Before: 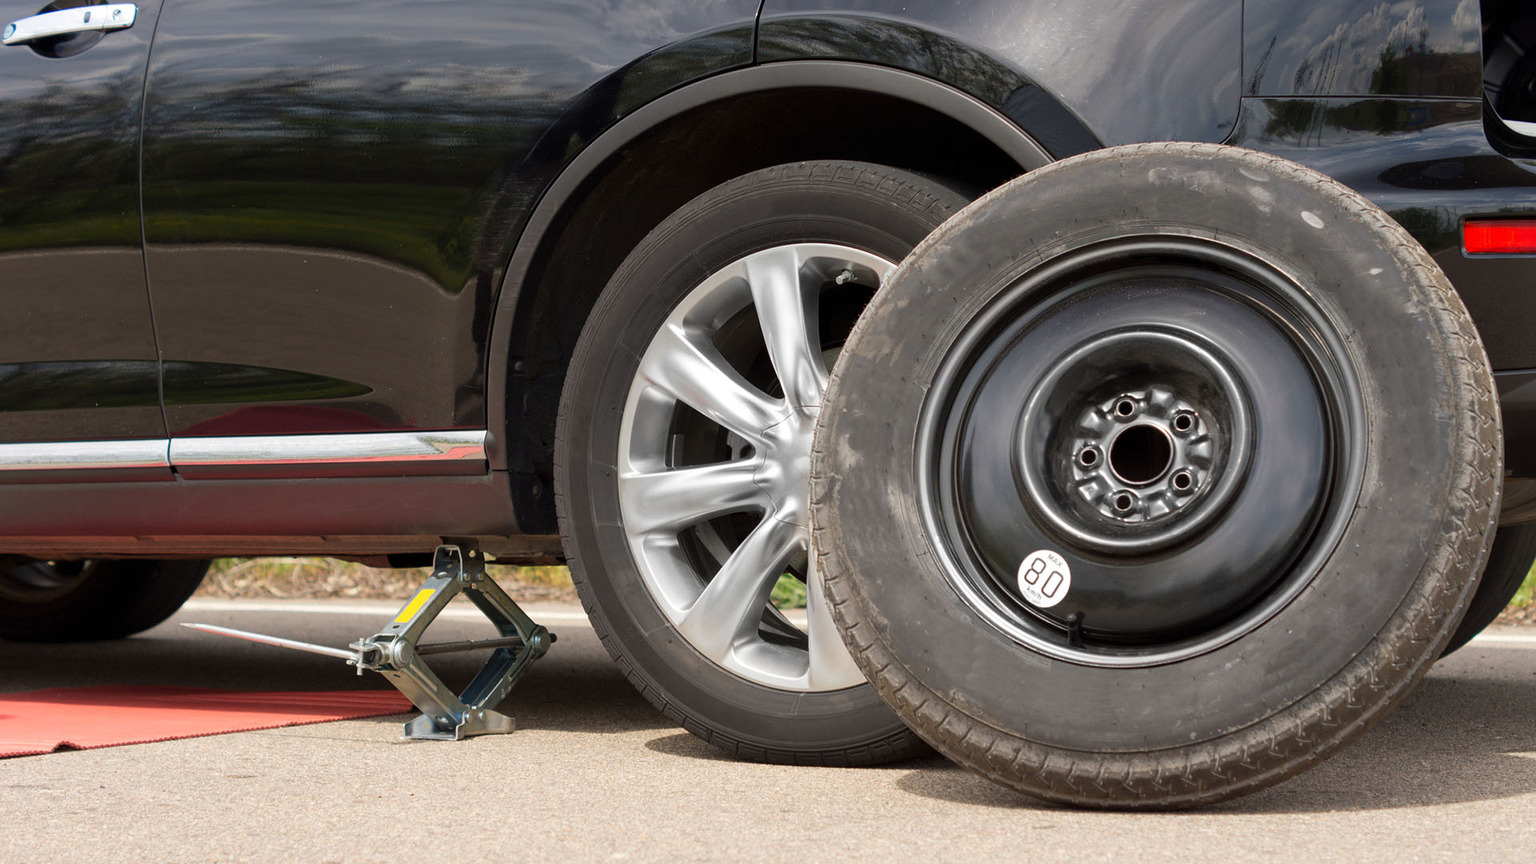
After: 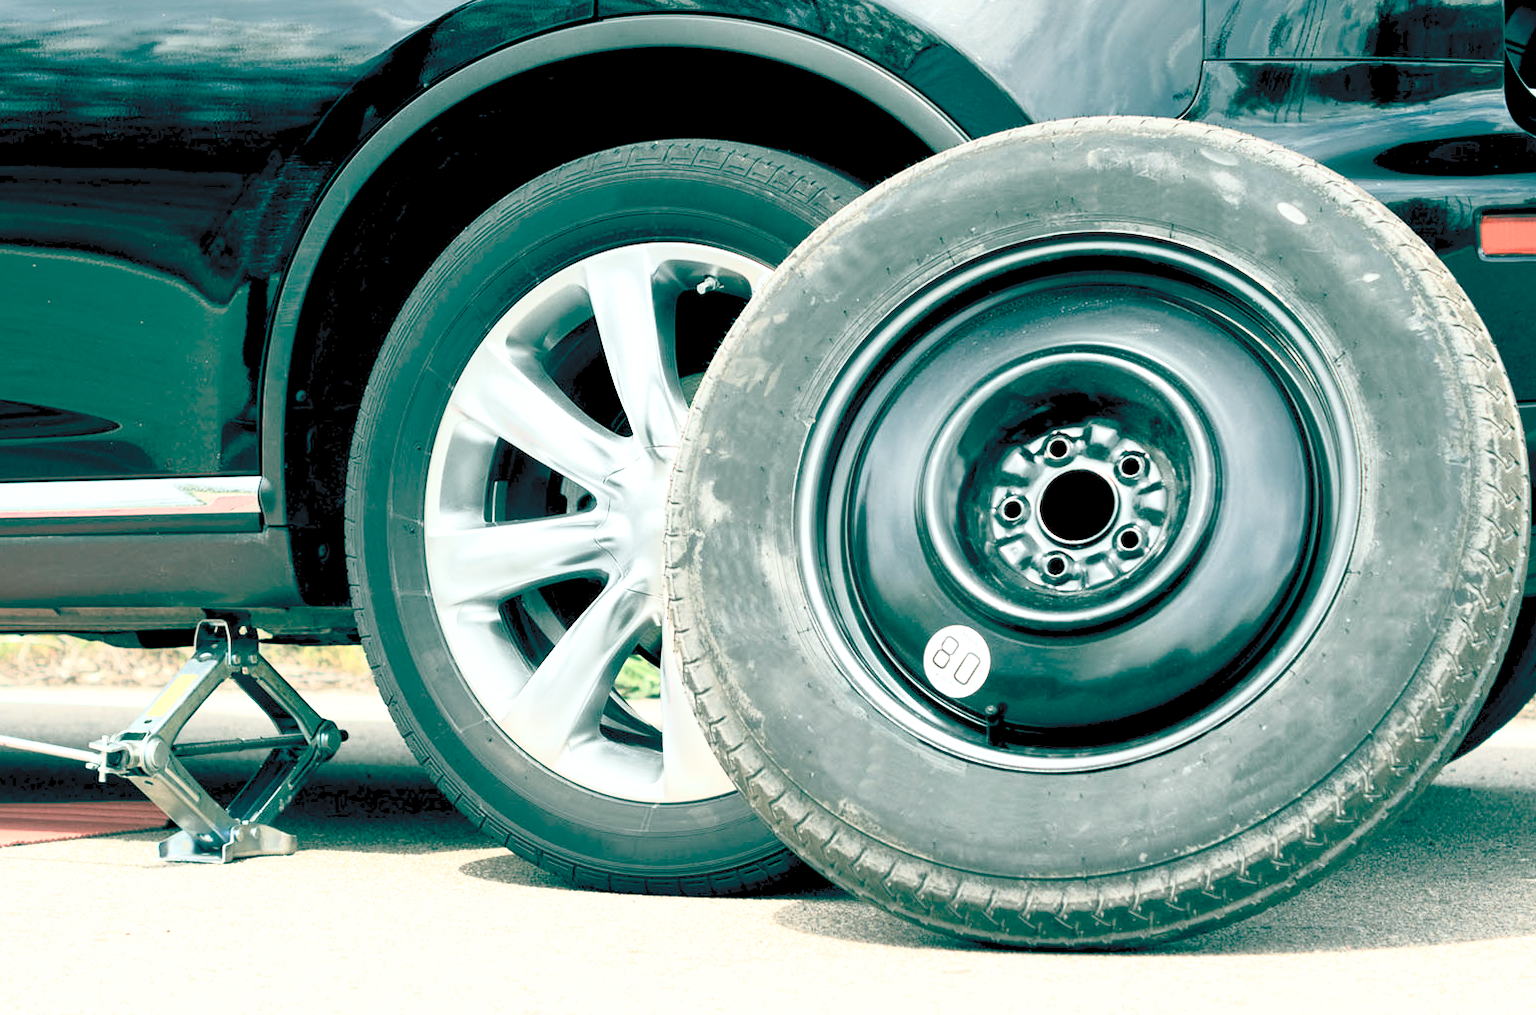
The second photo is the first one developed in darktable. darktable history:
crop and rotate: left 18.08%, top 5.783%, right 1.813%
color balance rgb: global offset › luminance -0.538%, global offset › chroma 0.909%, global offset › hue 175.05°, perceptual saturation grading › global saturation 0.074%, perceptual saturation grading › highlights -32.373%, perceptual saturation grading › mid-tones 5.189%, perceptual saturation grading › shadows 18.006%
tone equalizer: -8 EV -0.748 EV, -7 EV -0.666 EV, -6 EV -0.604 EV, -5 EV -0.395 EV, -3 EV 0.394 EV, -2 EV 0.6 EV, -1 EV 0.685 EV, +0 EV 0.747 EV
contrast brightness saturation: contrast 0.422, brightness 0.563, saturation -0.195
shadows and highlights: on, module defaults
